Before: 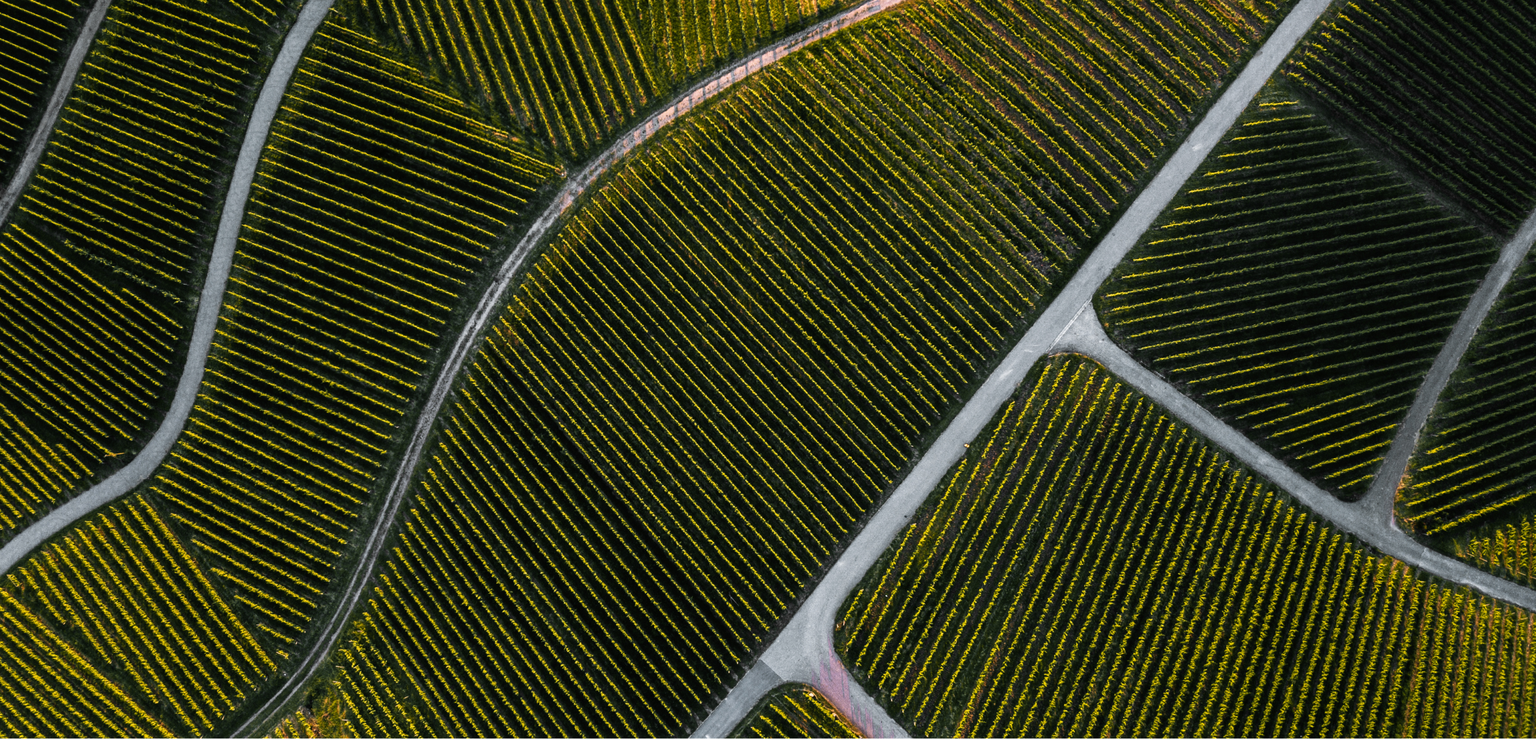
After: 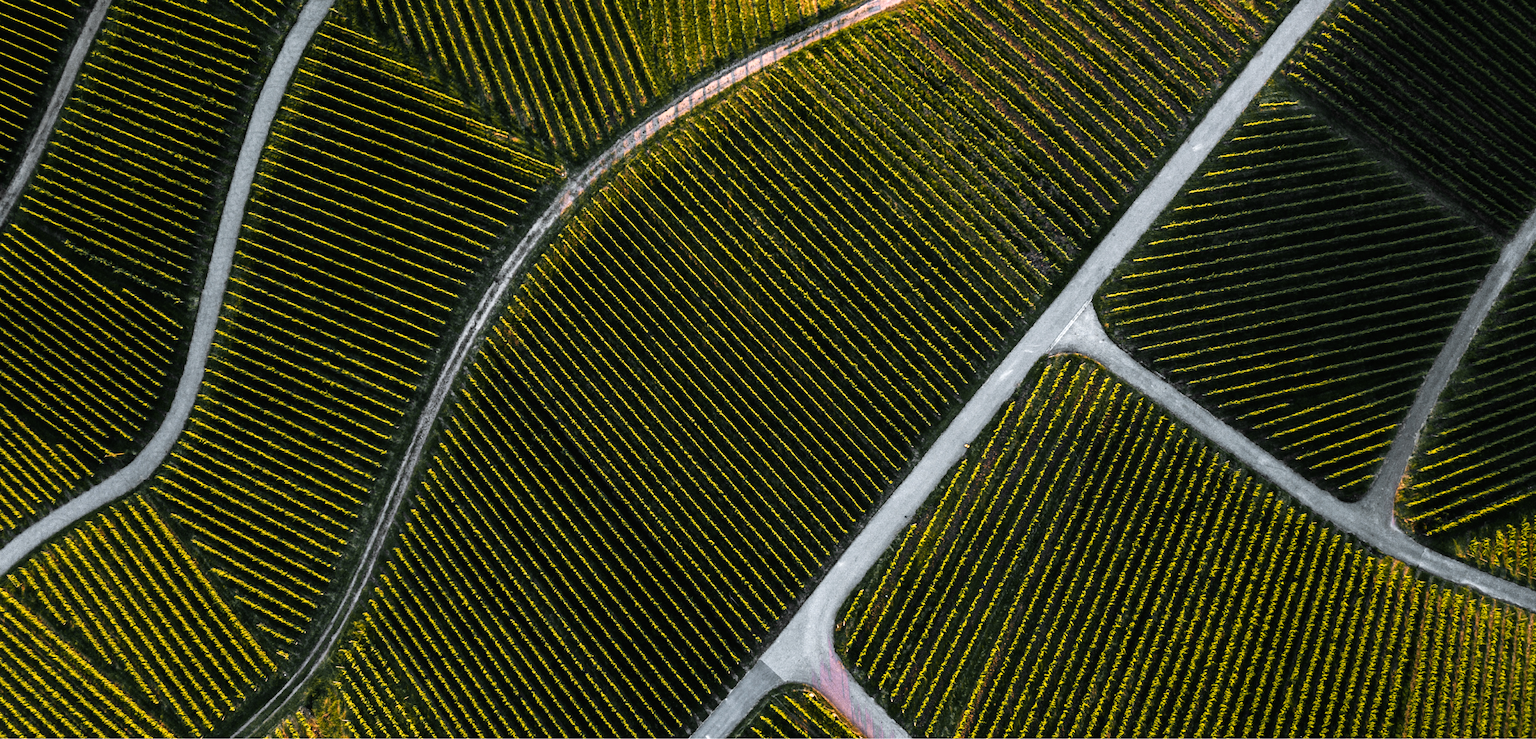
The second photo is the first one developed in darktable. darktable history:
tone equalizer: -8 EV -0.409 EV, -7 EV -0.386 EV, -6 EV -0.298 EV, -5 EV -0.202 EV, -3 EV 0.246 EV, -2 EV 0.316 EV, -1 EV 0.412 EV, +0 EV 0.445 EV, mask exposure compensation -0.51 EV
